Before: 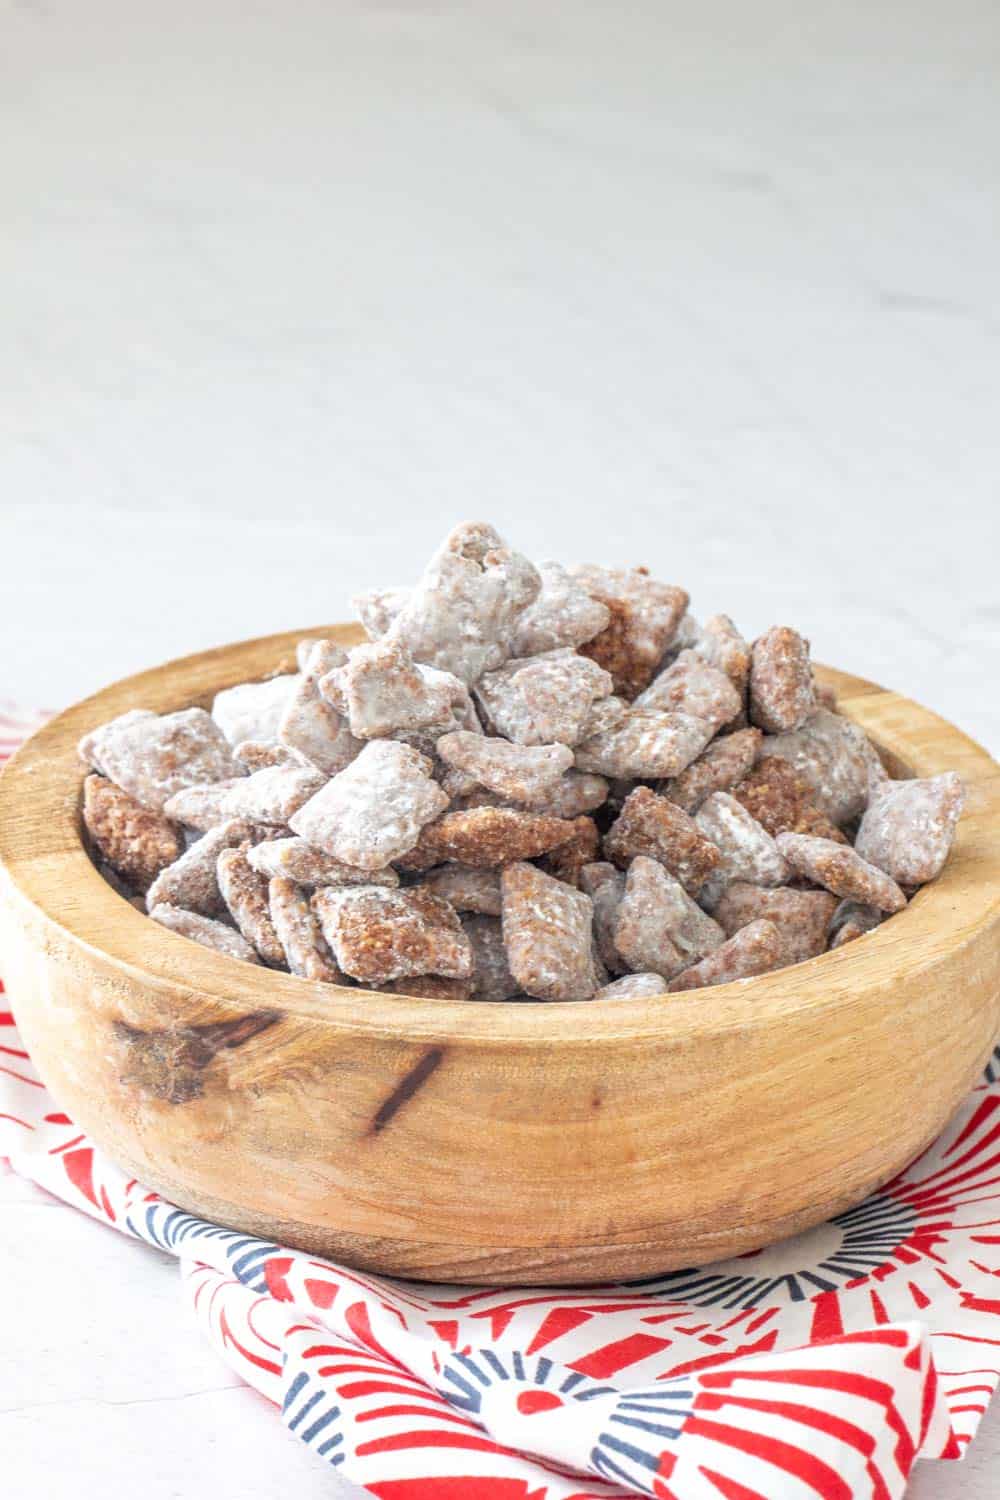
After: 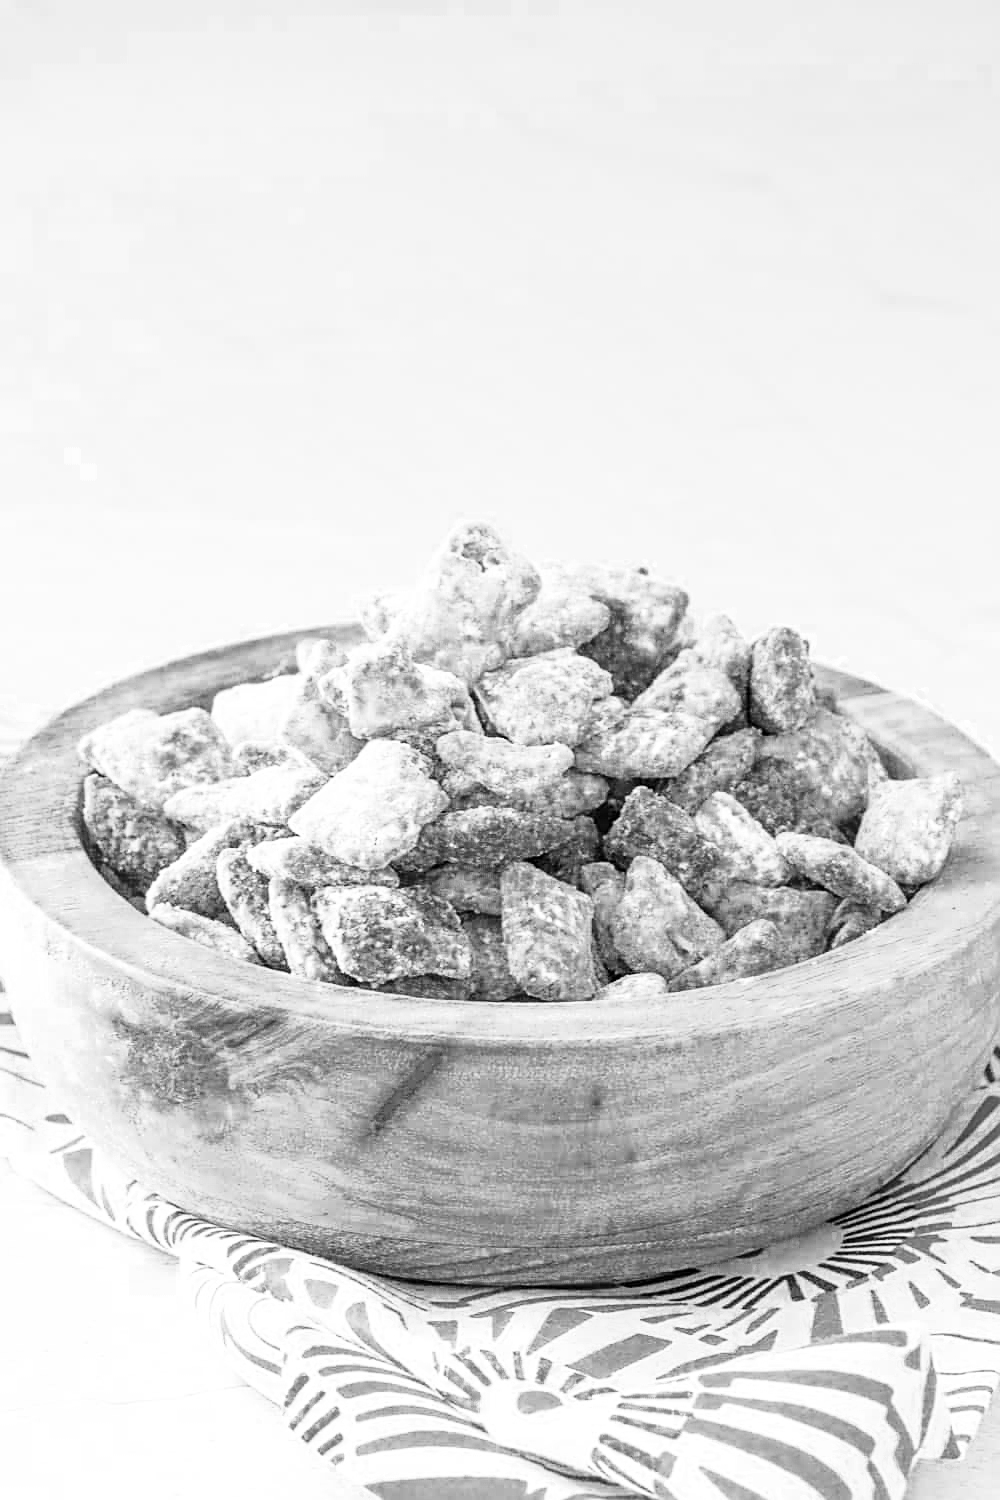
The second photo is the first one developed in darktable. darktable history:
sharpen: on, module defaults
base curve: curves: ch0 [(0, 0) (0.028, 0.03) (0.121, 0.232) (0.46, 0.748) (0.859, 0.968) (1, 1)], preserve colors none
color zones: curves: ch0 [(0.002, 0.589) (0.107, 0.484) (0.146, 0.249) (0.217, 0.352) (0.309, 0.525) (0.39, 0.404) (0.455, 0.169) (0.597, 0.055) (0.724, 0.212) (0.775, 0.691) (0.869, 0.571) (1, 0.587)]; ch1 [(0, 0) (0.143, 0) (0.286, 0) (0.429, 0) (0.571, 0) (0.714, 0) (0.857, 0)]
